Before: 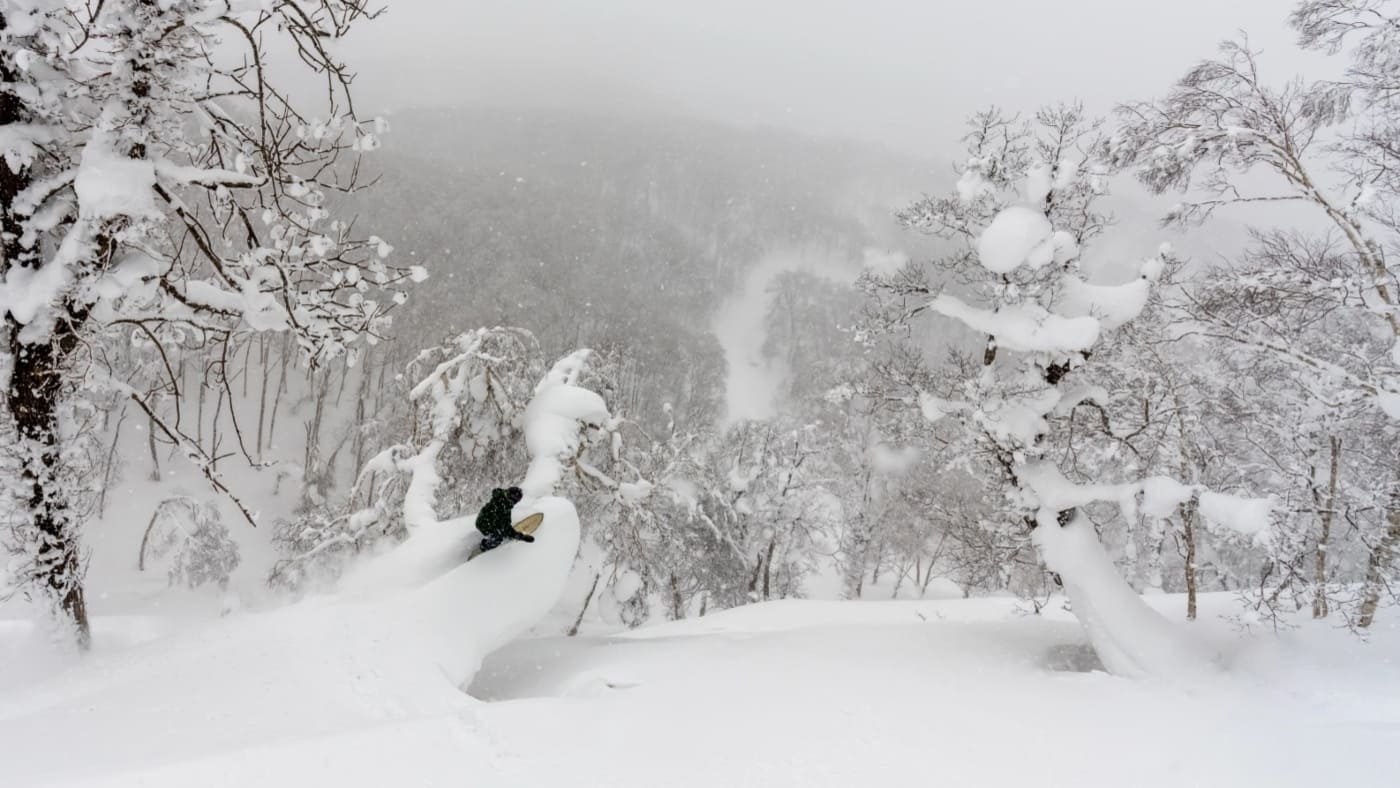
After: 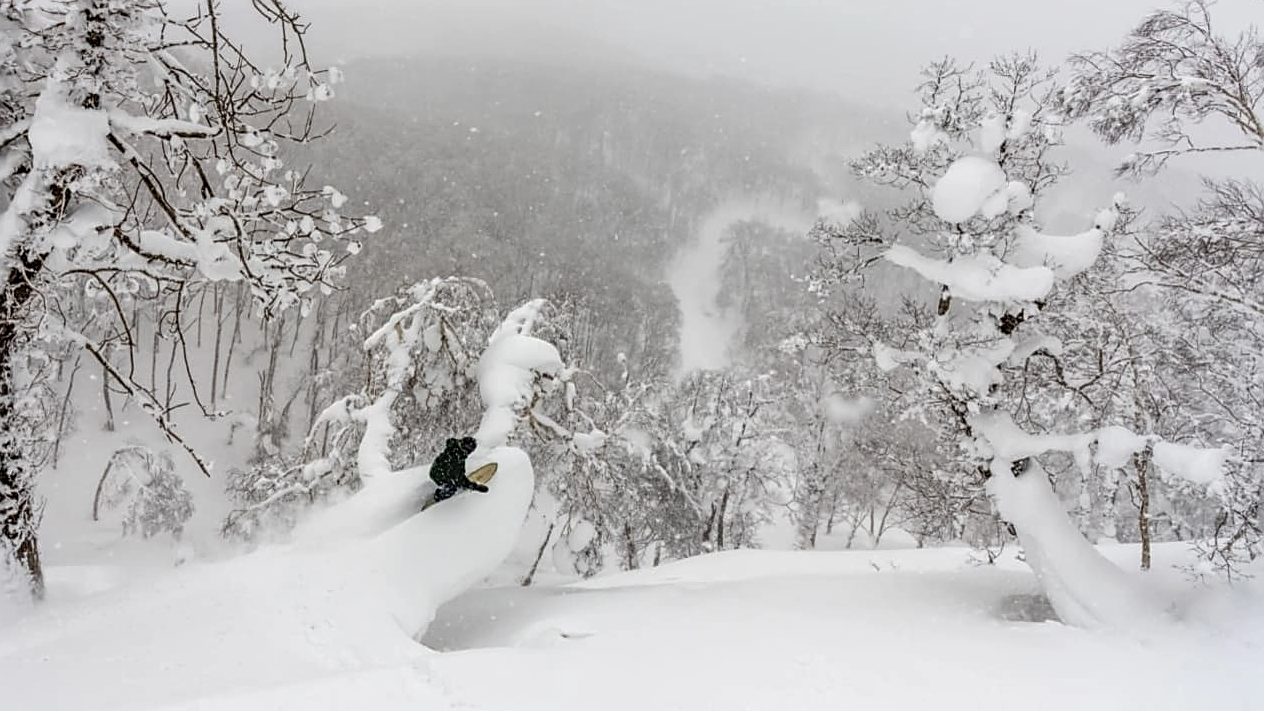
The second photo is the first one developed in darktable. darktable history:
crop: left 3.305%, top 6.436%, right 6.389%, bottom 3.258%
local contrast: on, module defaults
sharpen: on, module defaults
